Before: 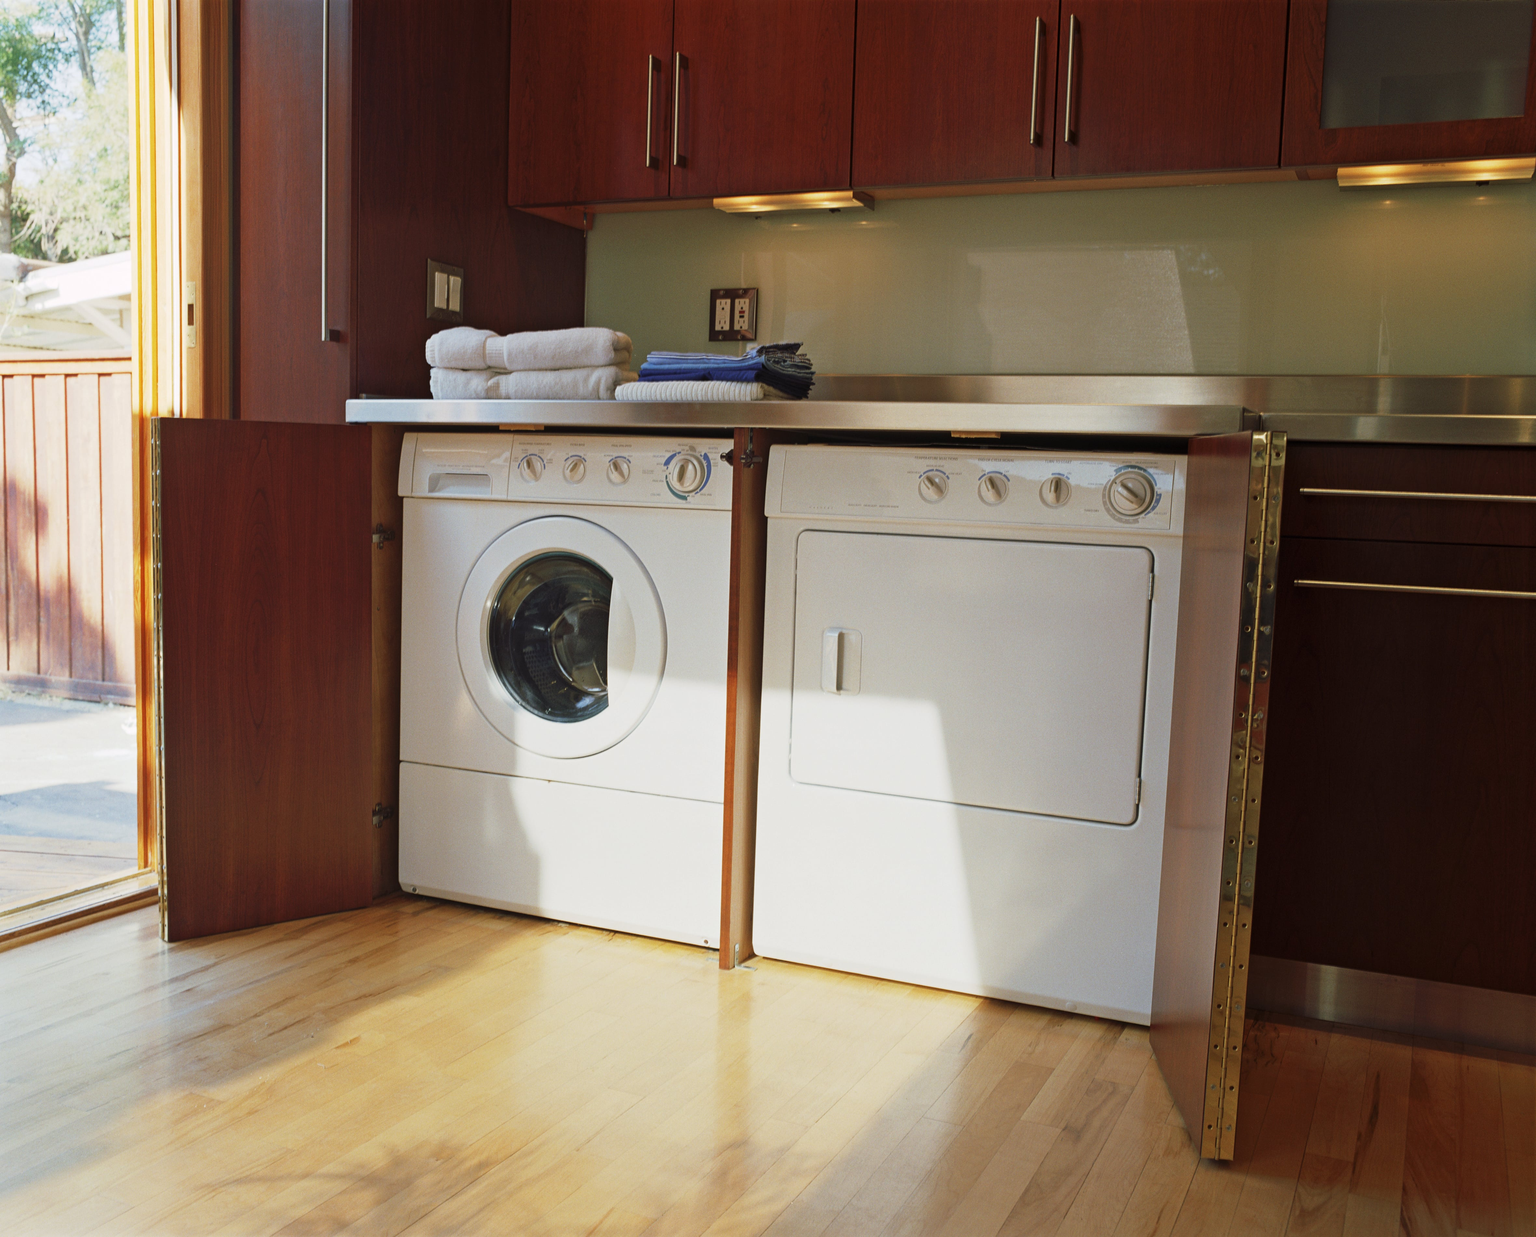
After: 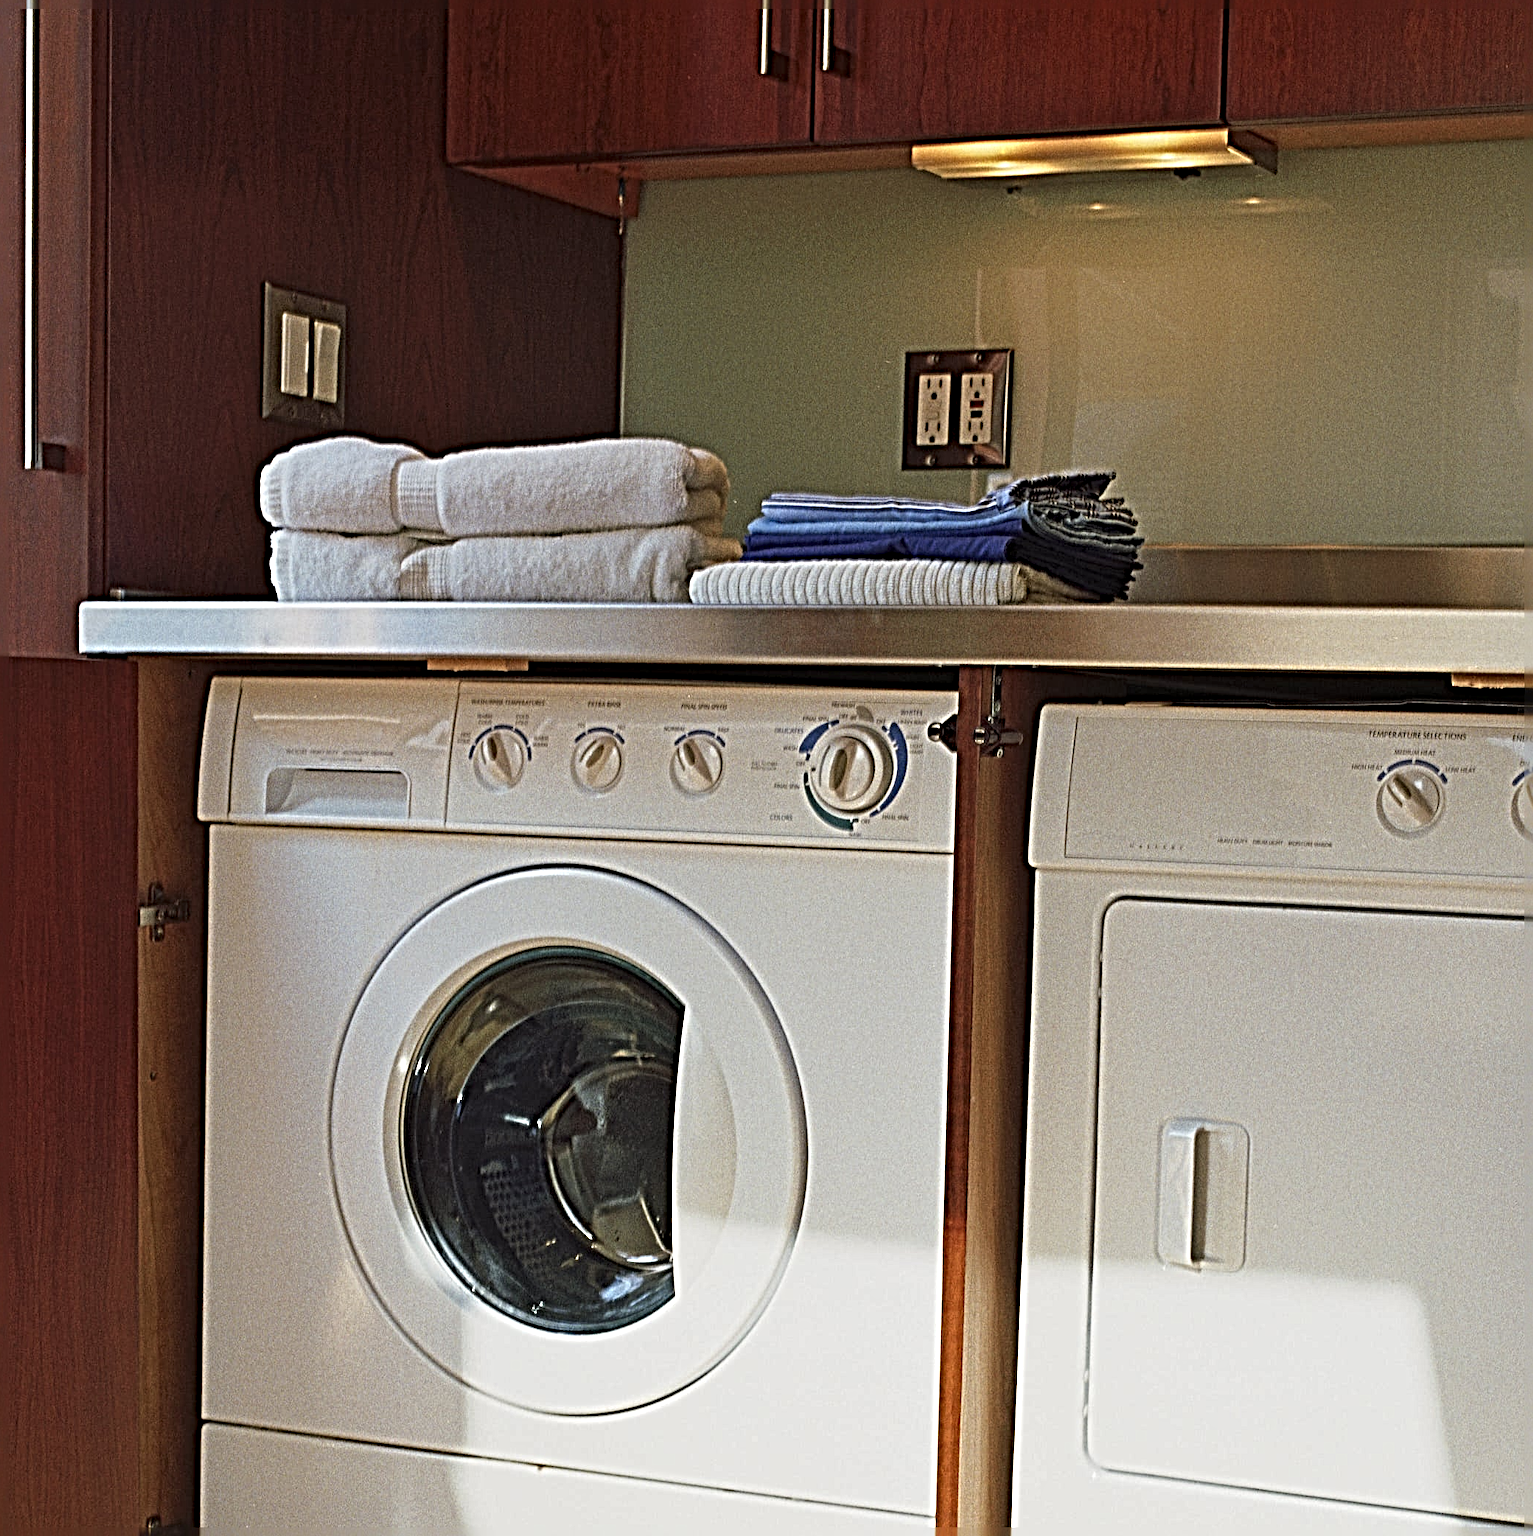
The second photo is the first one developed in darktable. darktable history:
crop: left 20.248%, top 10.86%, right 35.675%, bottom 34.321%
sharpen: radius 6.3, amount 1.8, threshold 0
